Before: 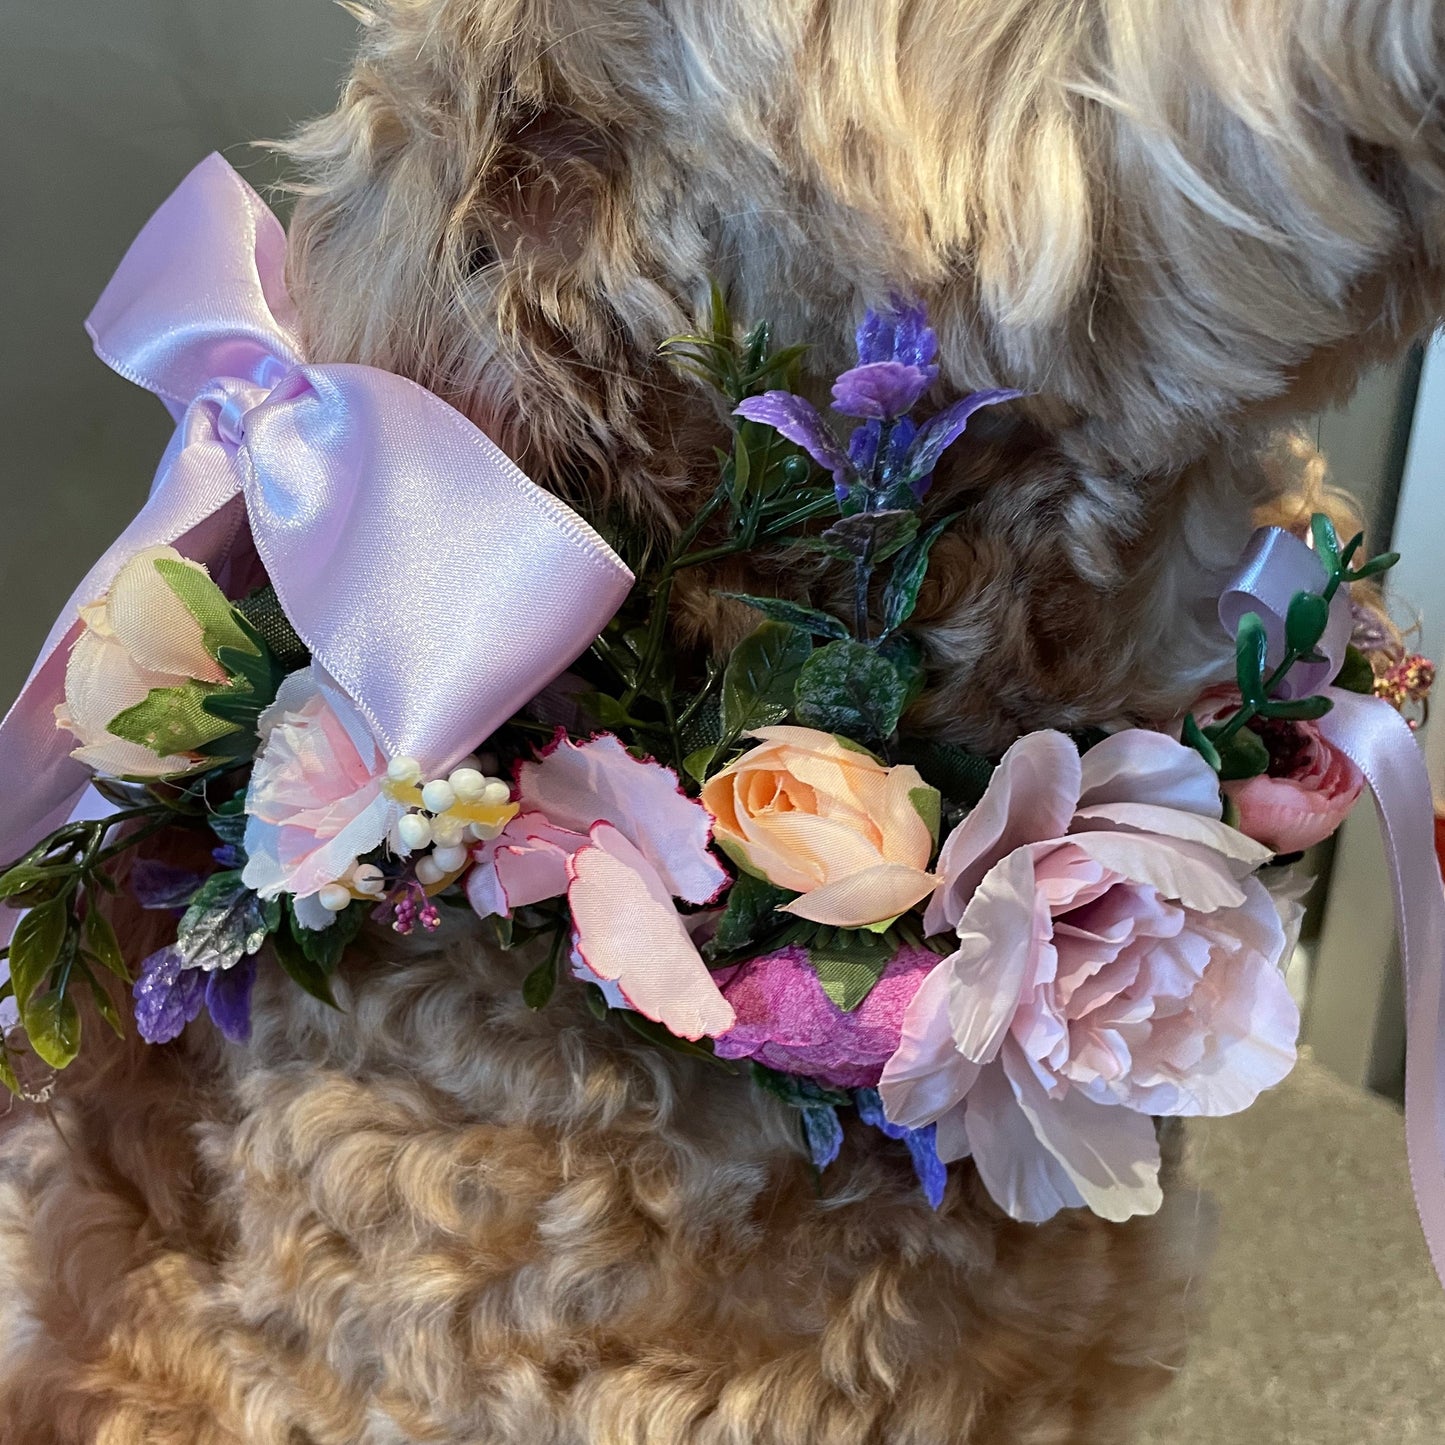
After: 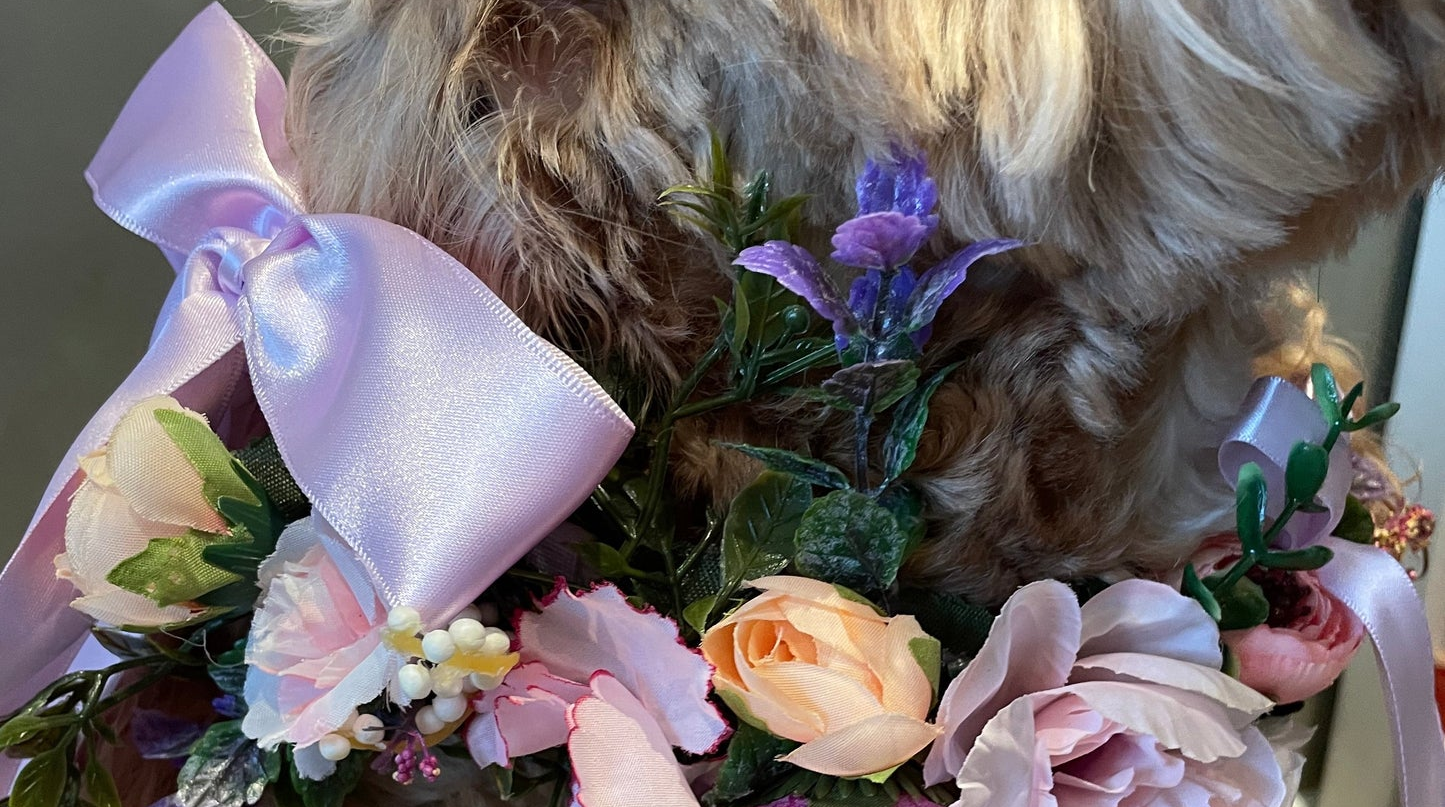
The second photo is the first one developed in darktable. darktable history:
crop and rotate: top 10.416%, bottom 33.683%
